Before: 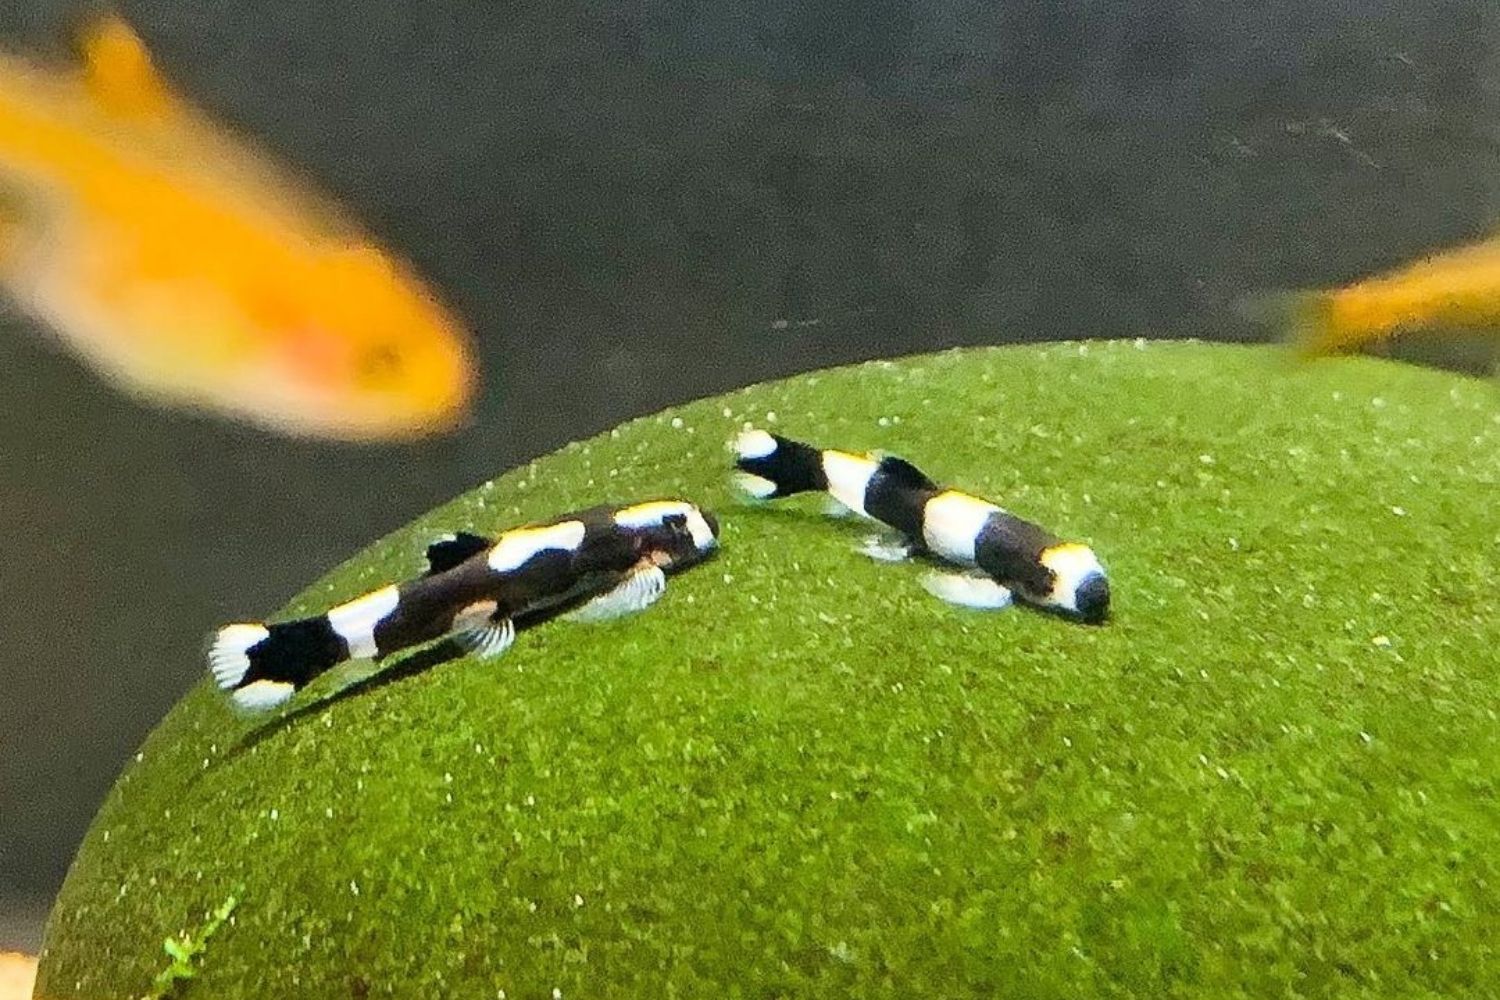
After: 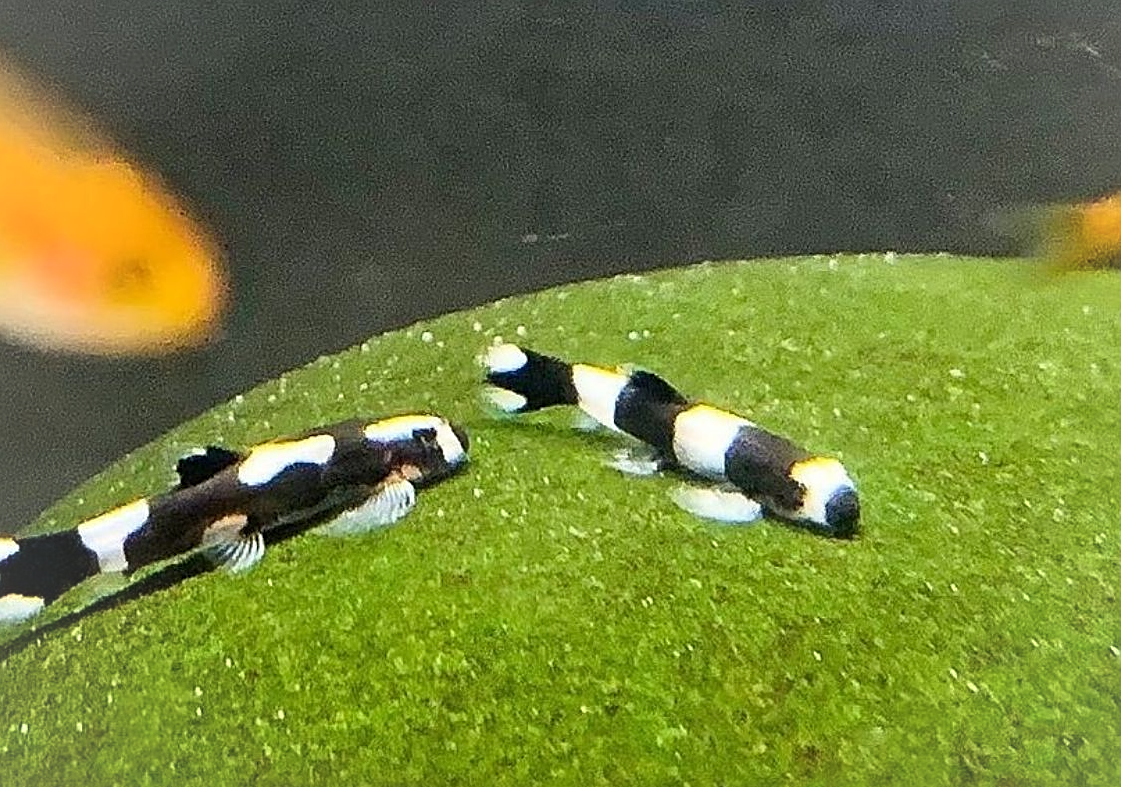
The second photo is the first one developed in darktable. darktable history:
sharpen: on, module defaults
vignetting: brightness 0.05, saturation 0.002, center (0.035, -0.094)
crop: left 16.694%, top 8.69%, right 8.546%, bottom 12.521%
